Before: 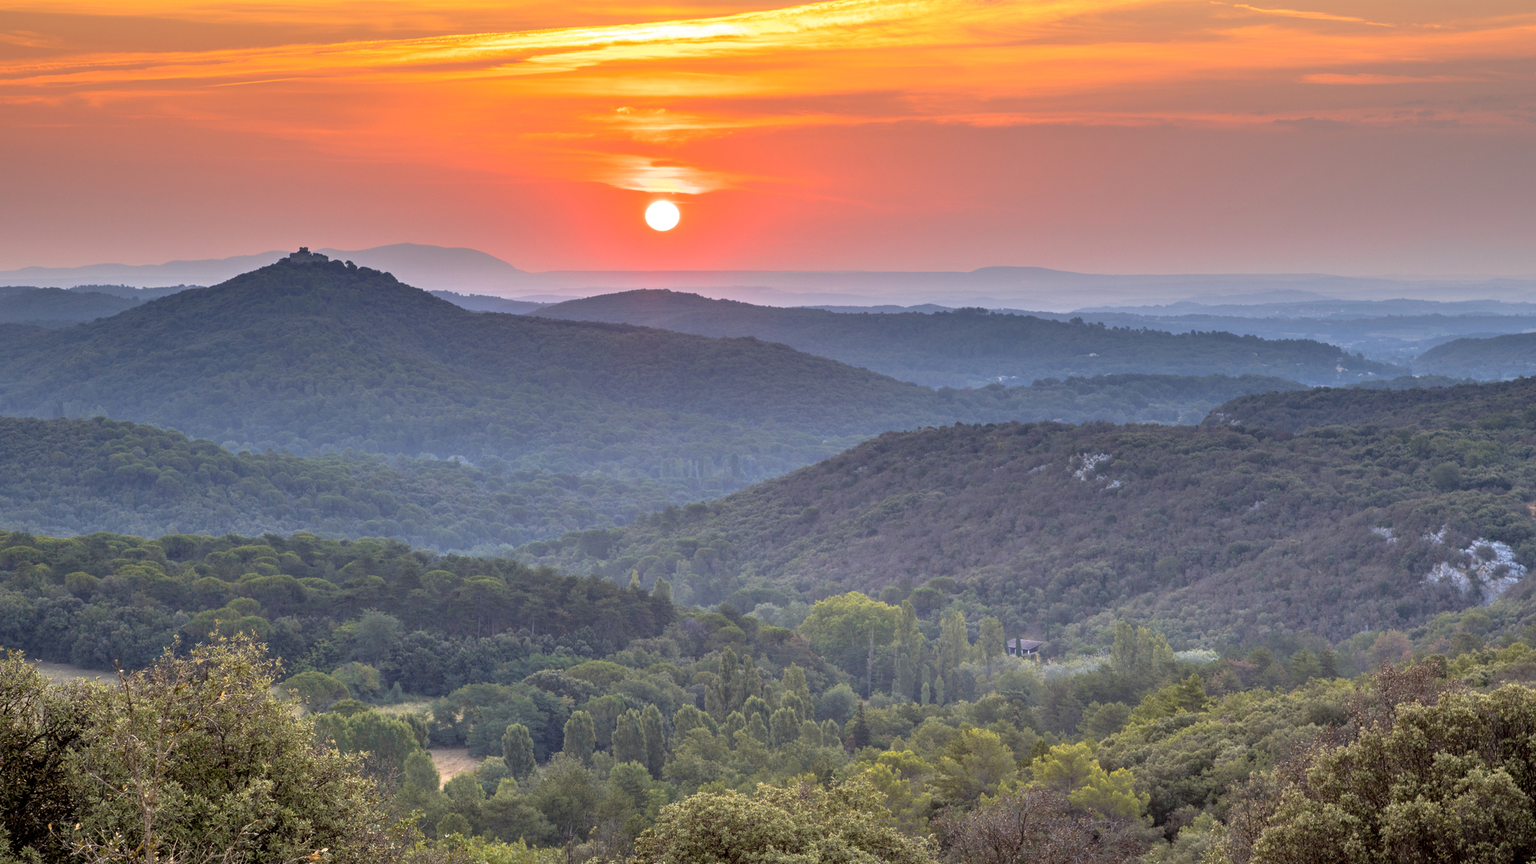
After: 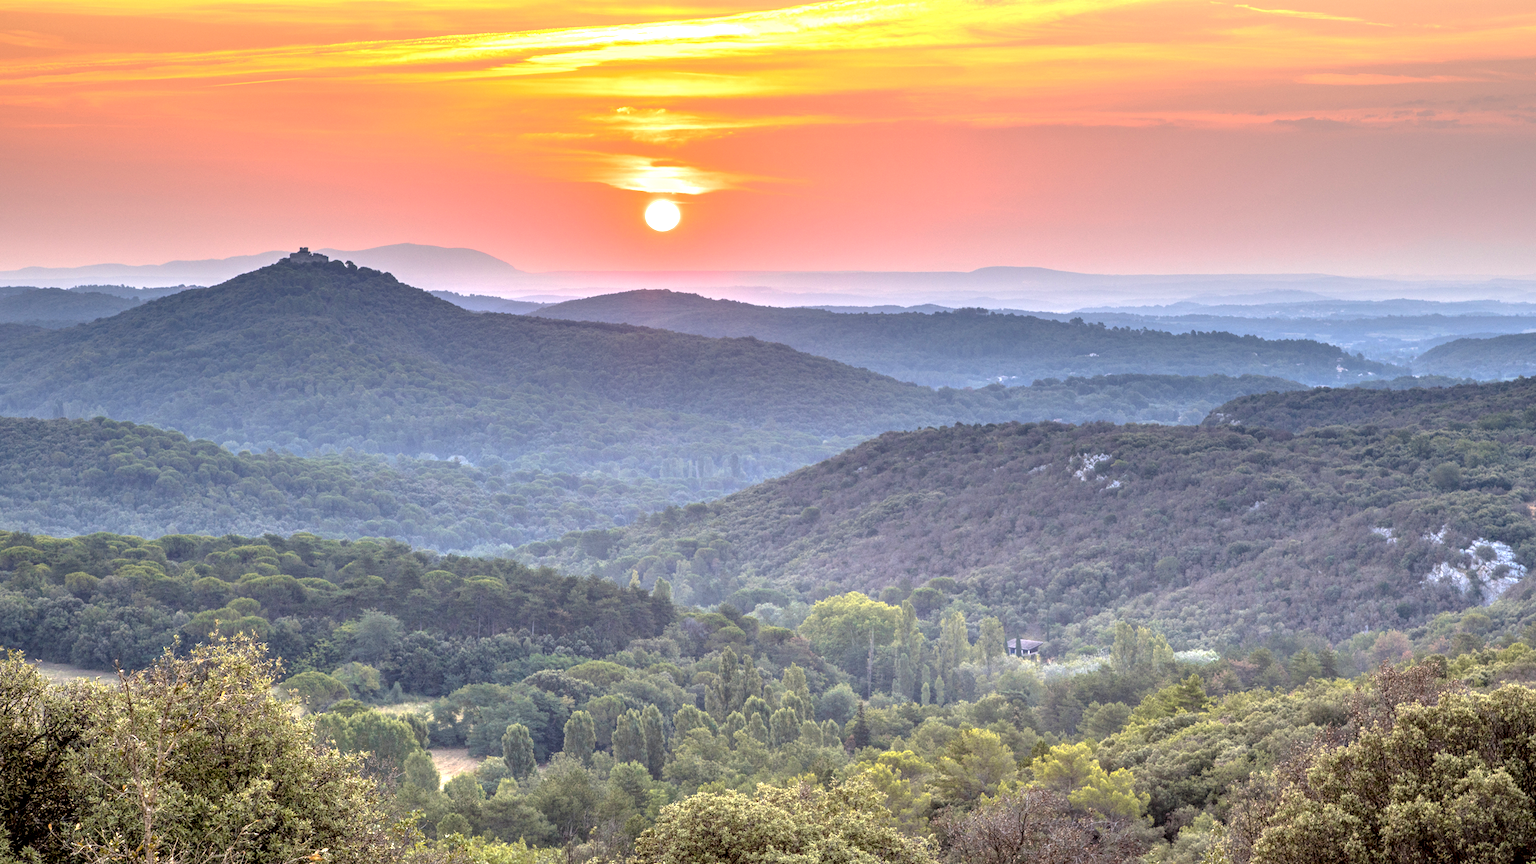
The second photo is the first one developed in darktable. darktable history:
local contrast: on, module defaults
exposure: exposure 0.766 EV, compensate highlight preservation false
